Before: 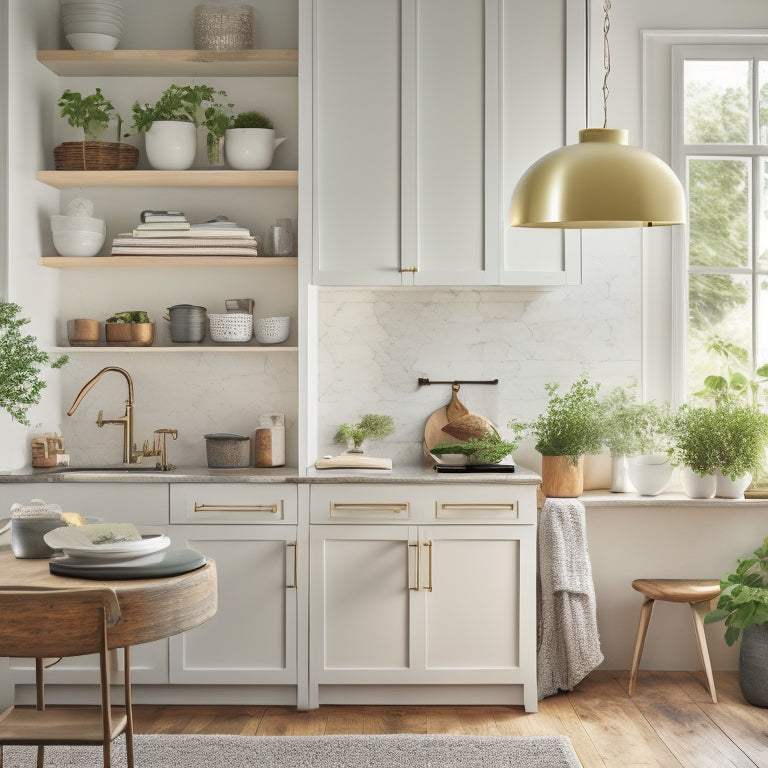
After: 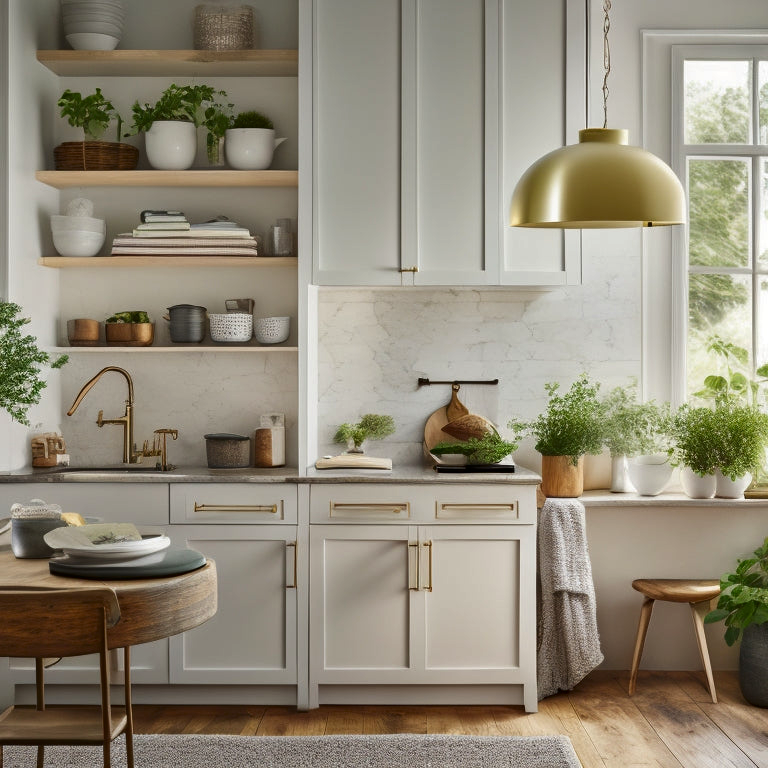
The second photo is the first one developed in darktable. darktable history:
color balance rgb: shadows lift › luminance -19.829%, perceptual saturation grading › global saturation -0.21%, global vibrance 20%
contrast brightness saturation: brightness -0.215, saturation 0.078
